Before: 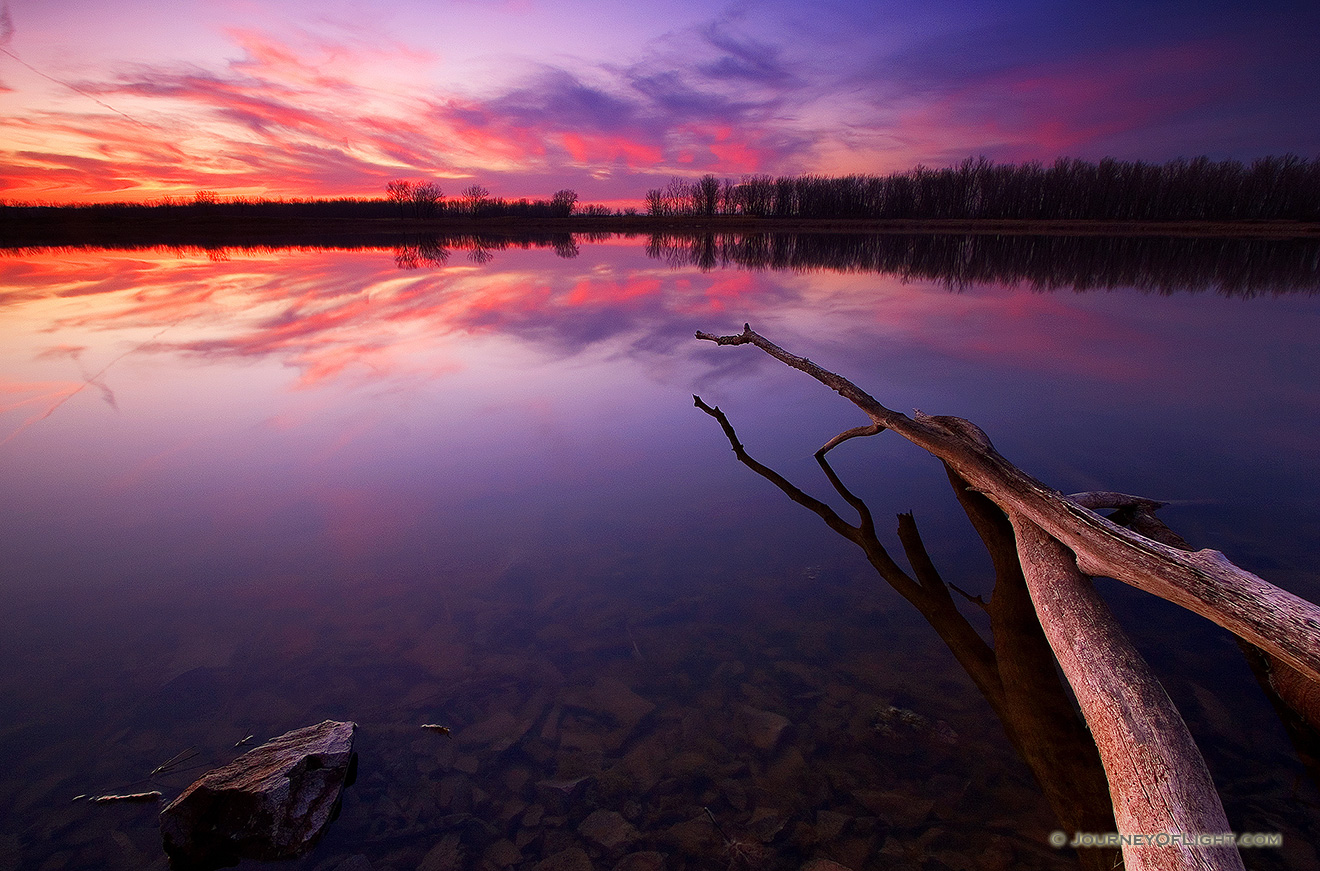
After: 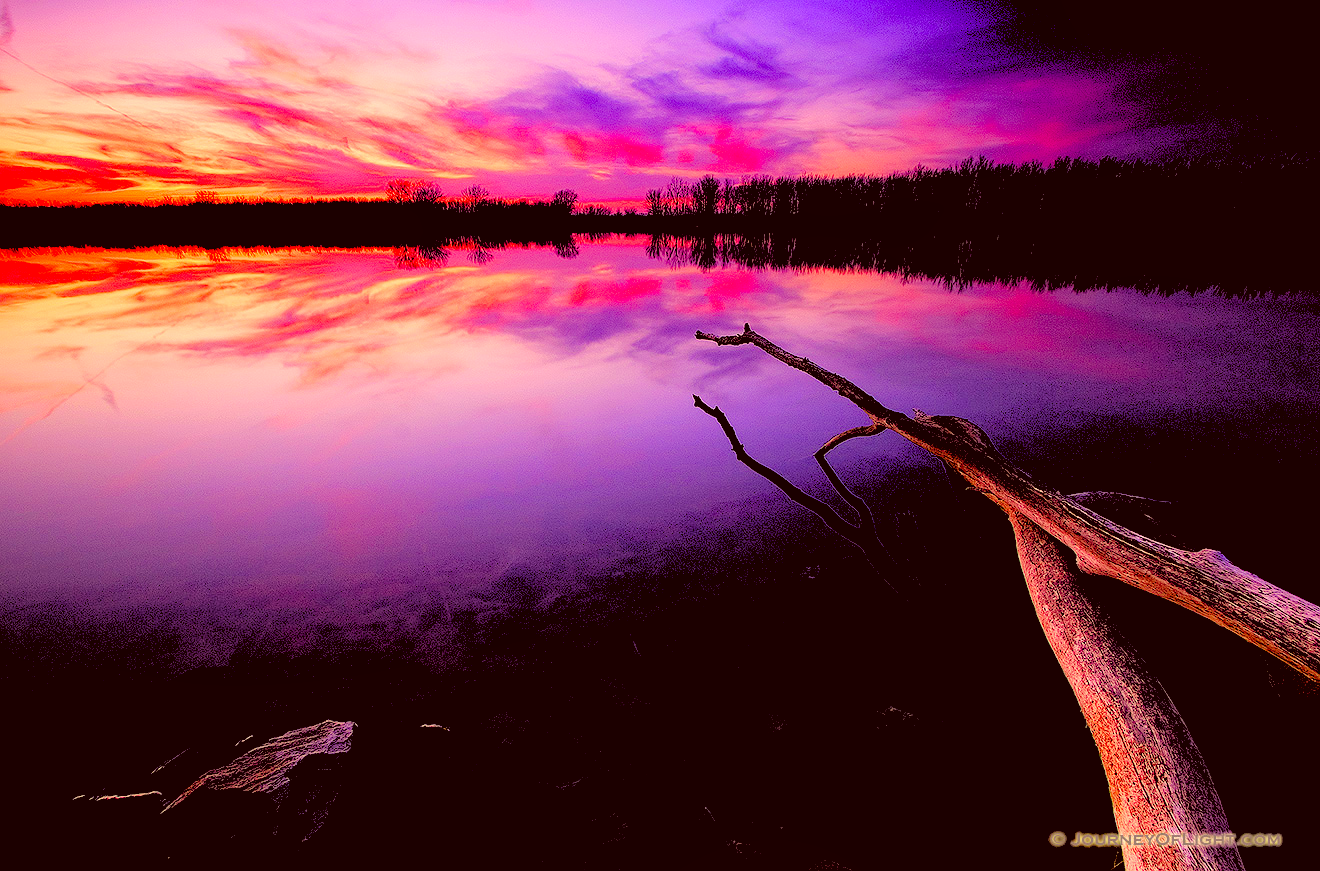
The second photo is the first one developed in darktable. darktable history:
color balance rgb: perceptual saturation grading › global saturation 35%, perceptual saturation grading › highlights -30%, perceptual saturation grading › shadows 35%, perceptual brilliance grading › global brilliance 3%, perceptual brilliance grading › highlights -3%, perceptual brilliance grading › shadows 3%
exposure: exposure -0.116 EV, compensate exposure bias true, compensate highlight preservation false
rgb levels: levels [[0.027, 0.429, 0.996], [0, 0.5, 1], [0, 0.5, 1]]
local contrast: highlights 100%, shadows 100%, detail 120%, midtone range 0.2
color correction: highlights a* 10.12, highlights b* 39.04, shadows a* 14.62, shadows b* 3.37
white balance: red 0.948, green 1.02, blue 1.176
